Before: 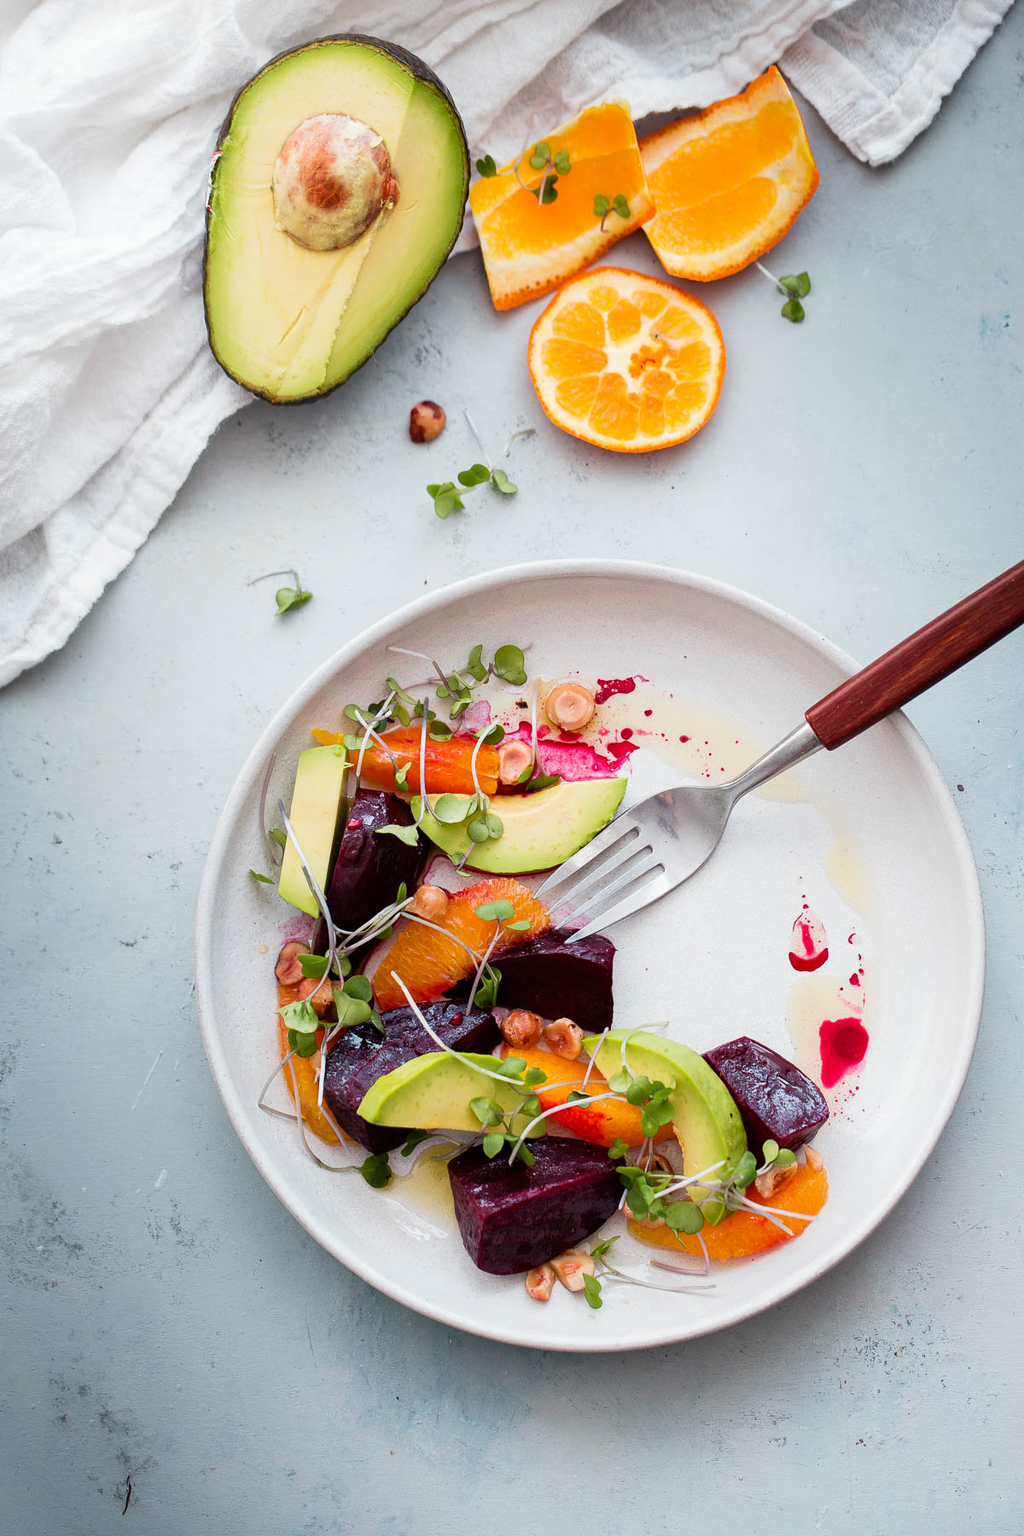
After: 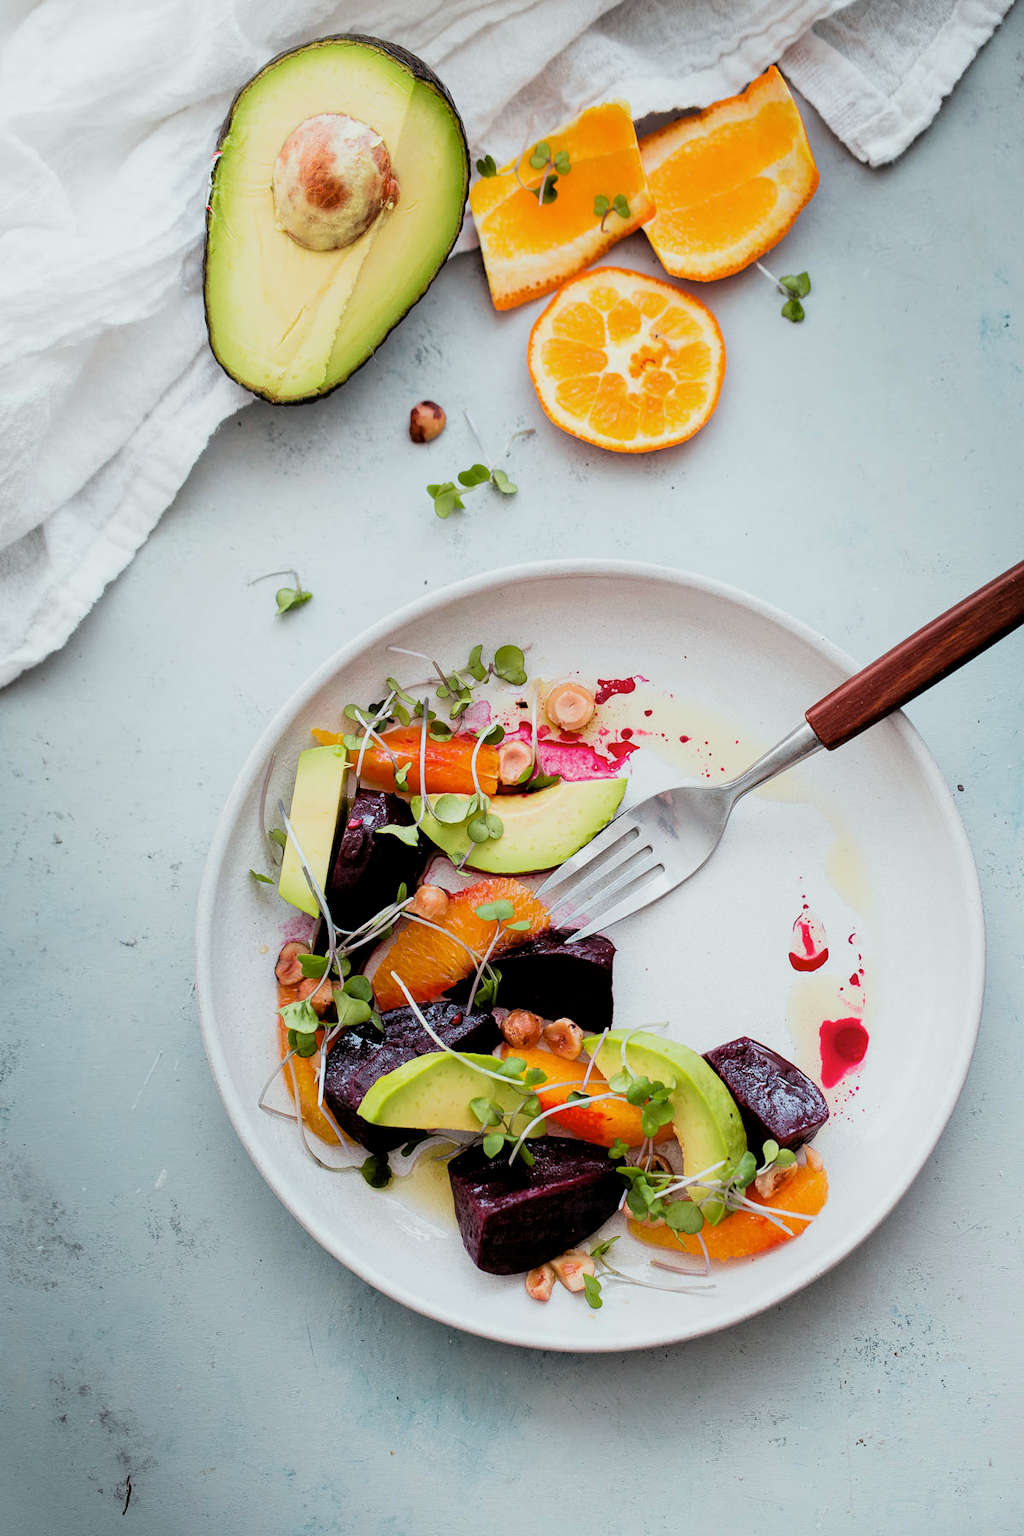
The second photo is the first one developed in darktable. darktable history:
filmic rgb: black relative exposure -3.92 EV, white relative exposure 3.14 EV, hardness 2.87
color balance: lift [1.004, 1.002, 1.002, 0.998], gamma [1, 1.007, 1.002, 0.993], gain [1, 0.977, 1.013, 1.023], contrast -3.64%
